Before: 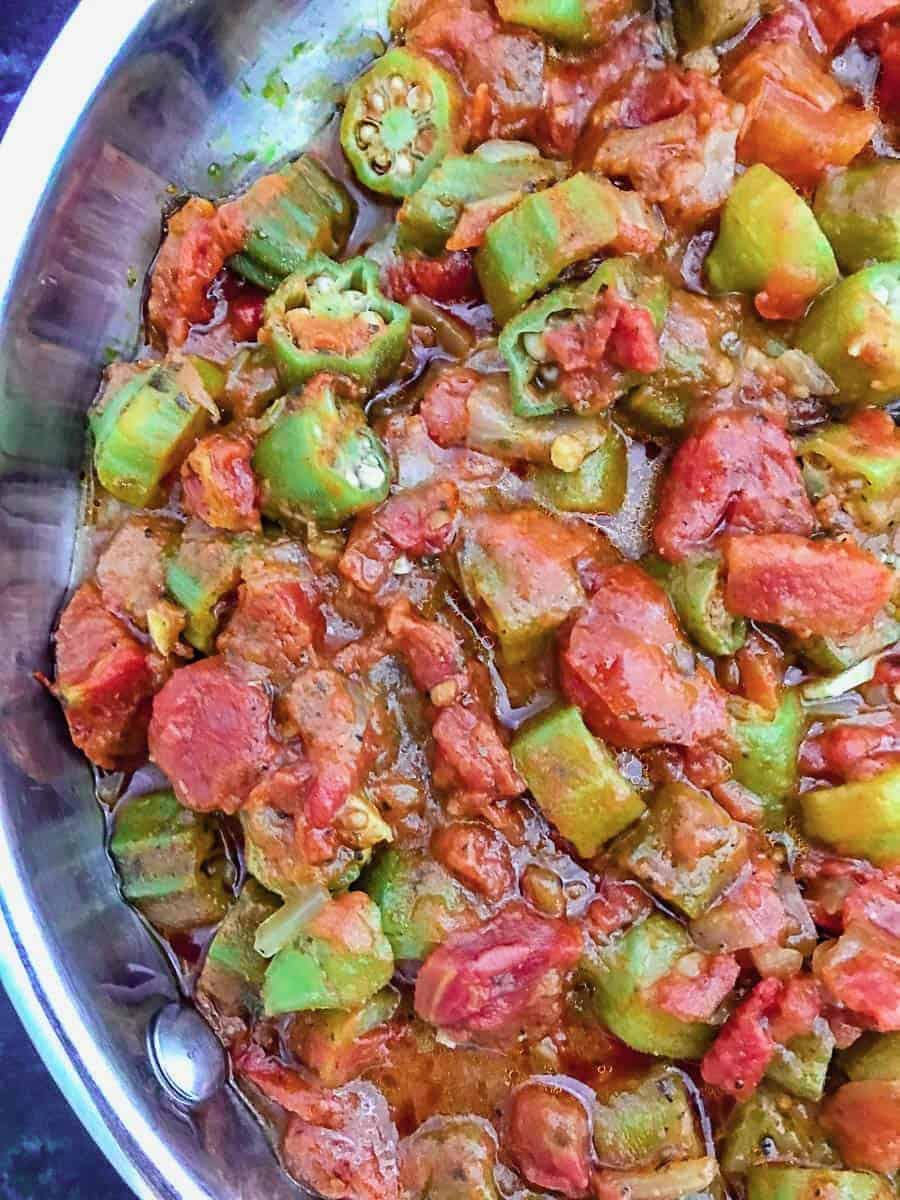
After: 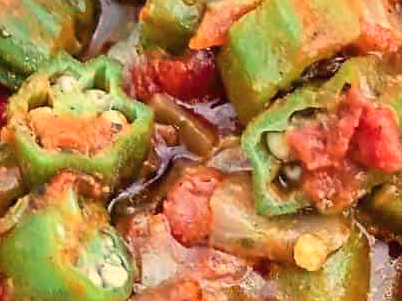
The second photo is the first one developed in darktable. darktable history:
crop: left 28.64%, top 16.832%, right 26.637%, bottom 58.055%
white balance: red 1.138, green 0.996, blue 0.812
